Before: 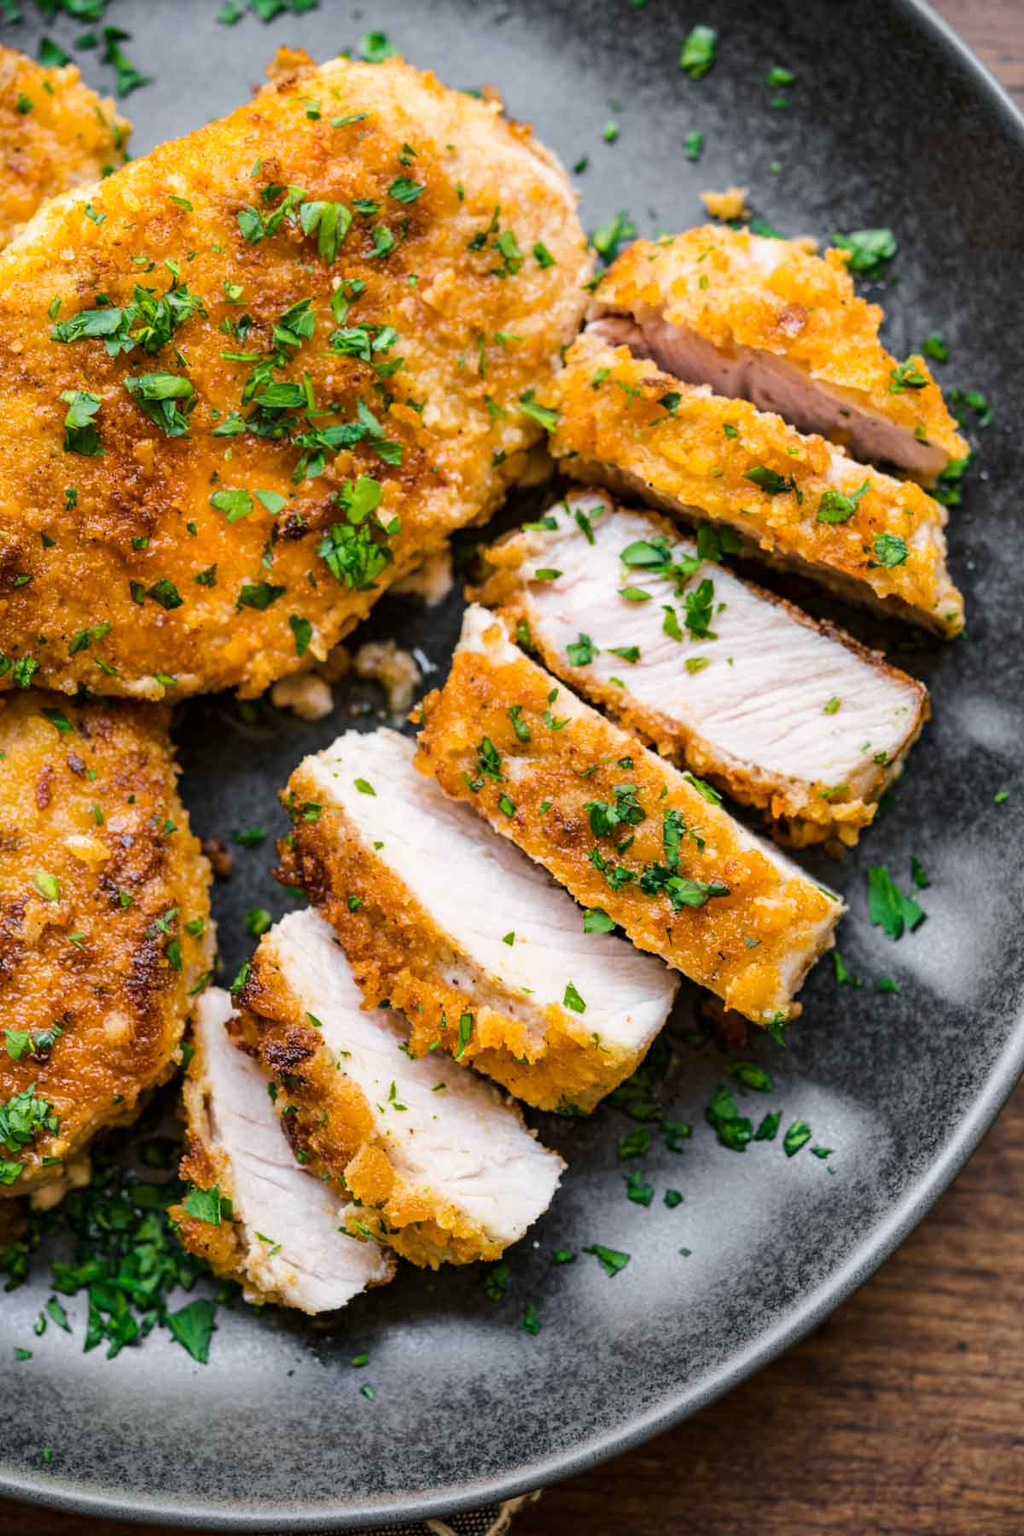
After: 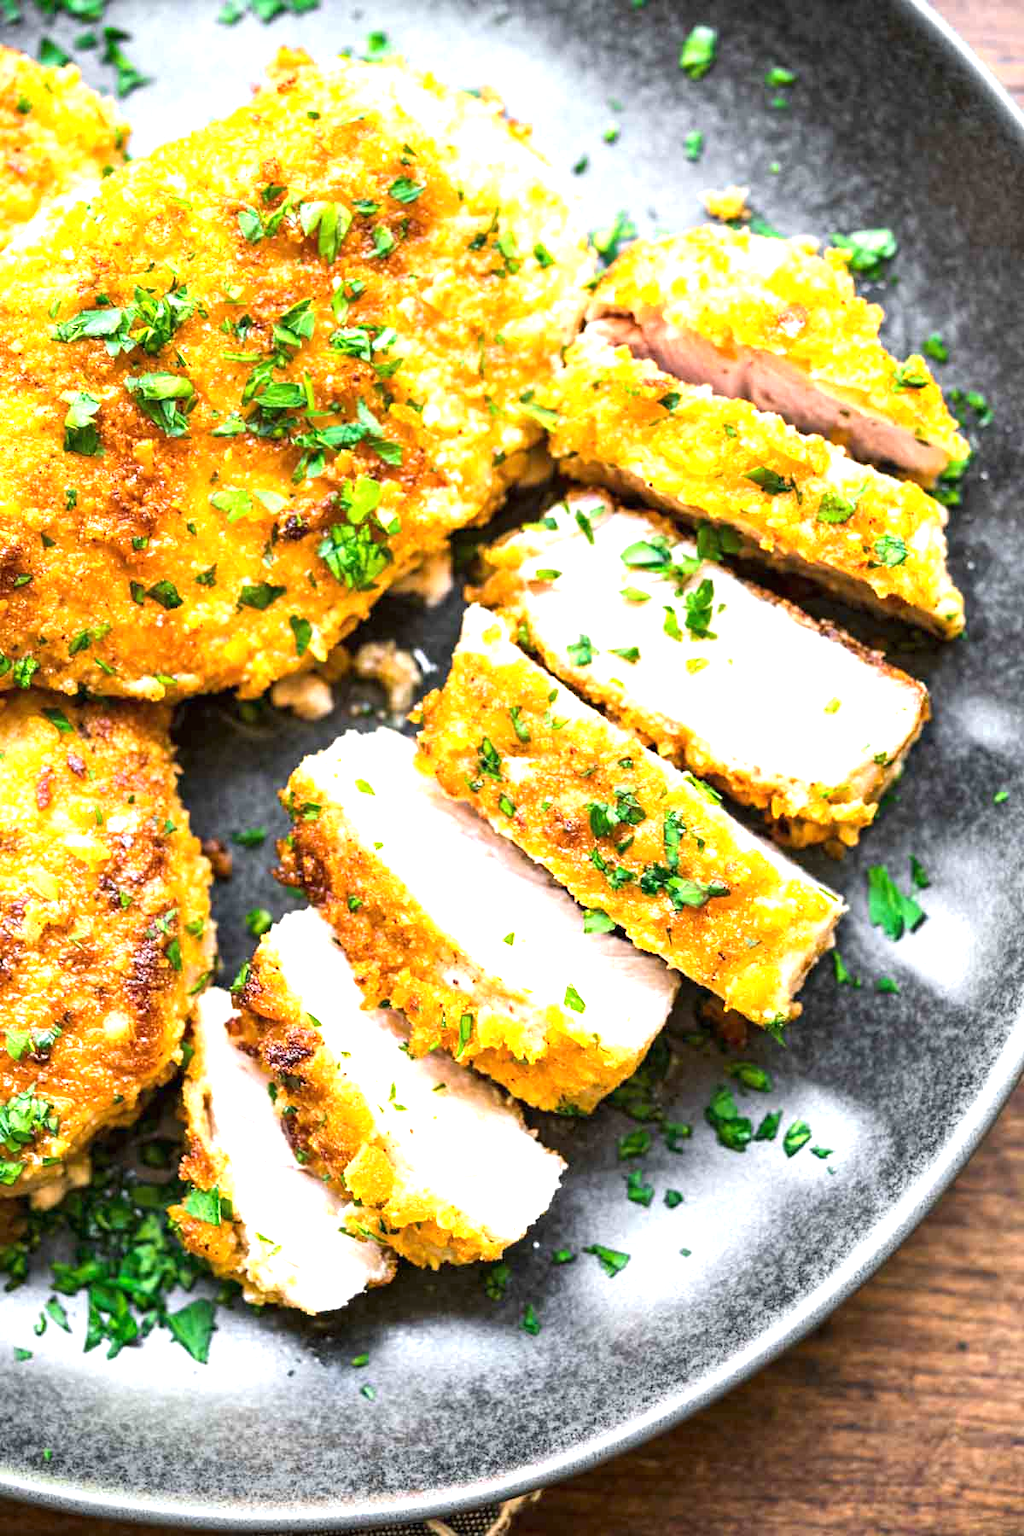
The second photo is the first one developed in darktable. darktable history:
base curve: preserve colors none
exposure: black level correction 0, exposure 1.5 EV, compensate exposure bias true, compensate highlight preservation false
